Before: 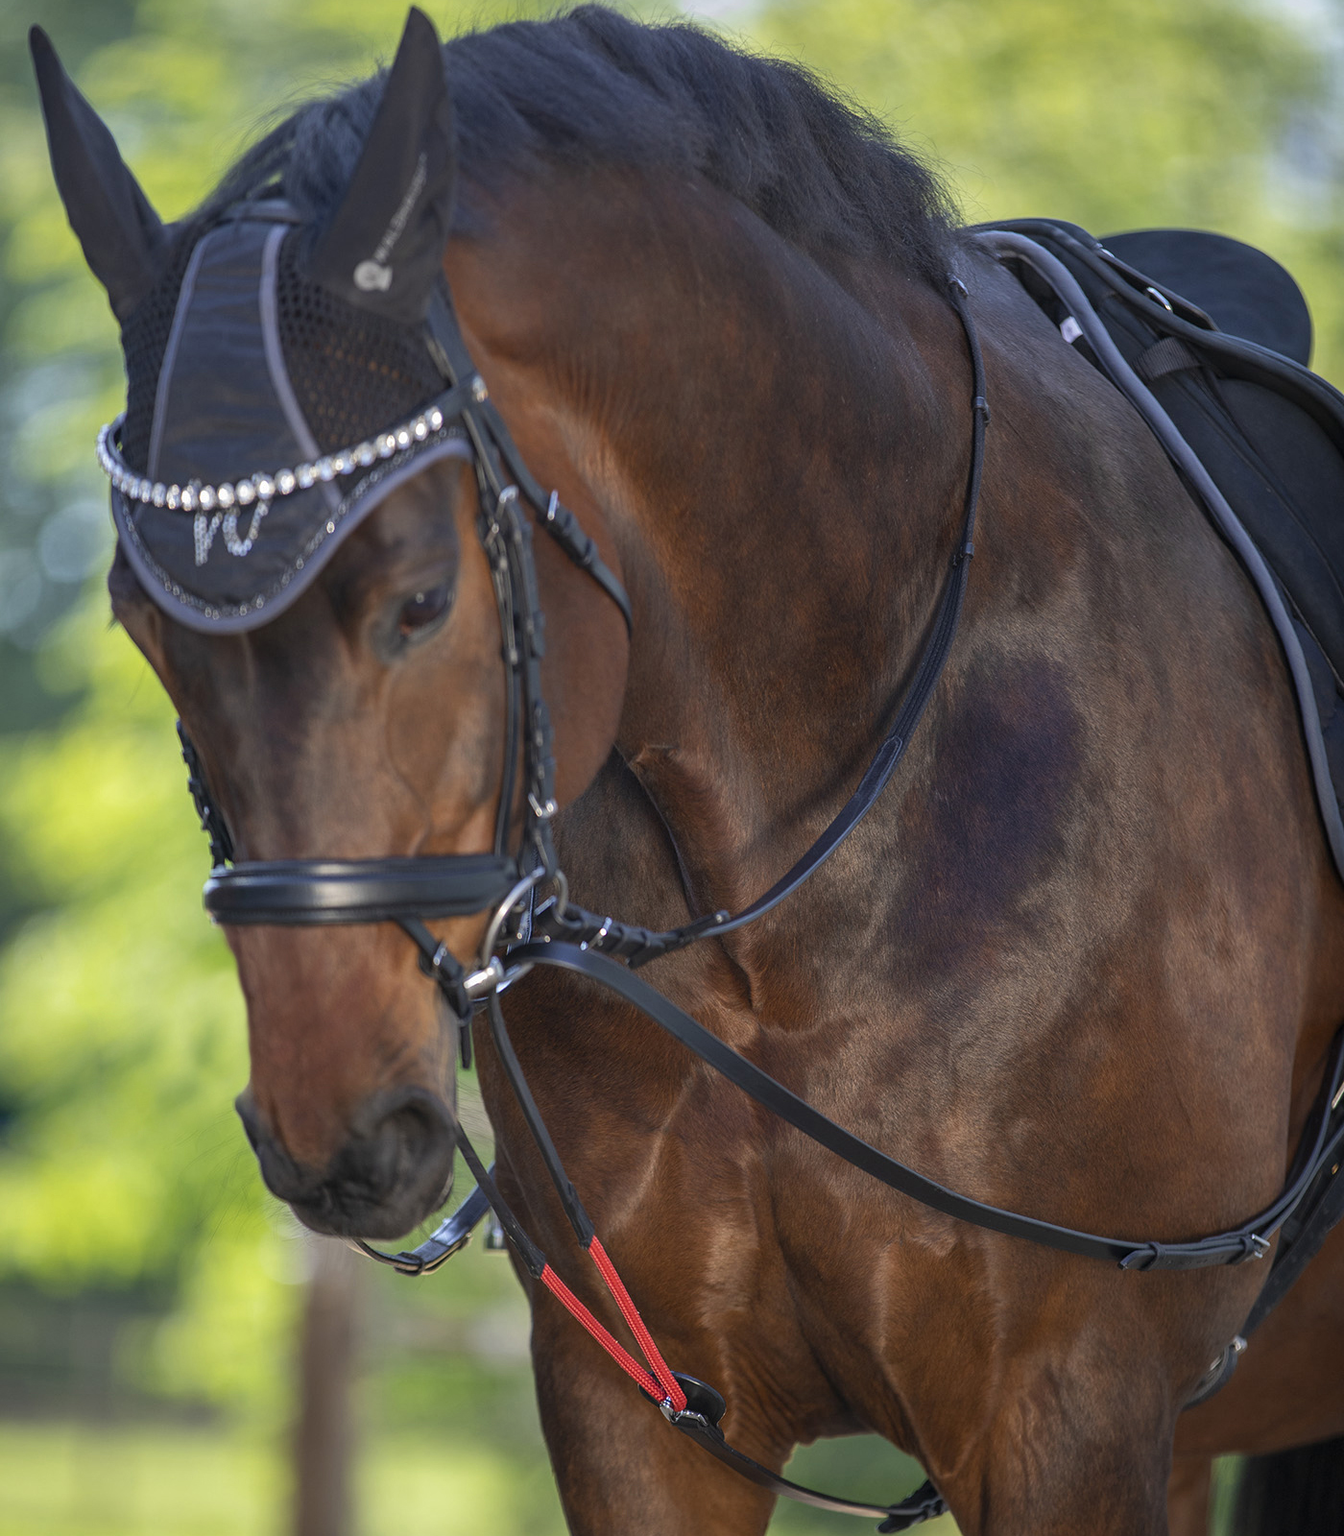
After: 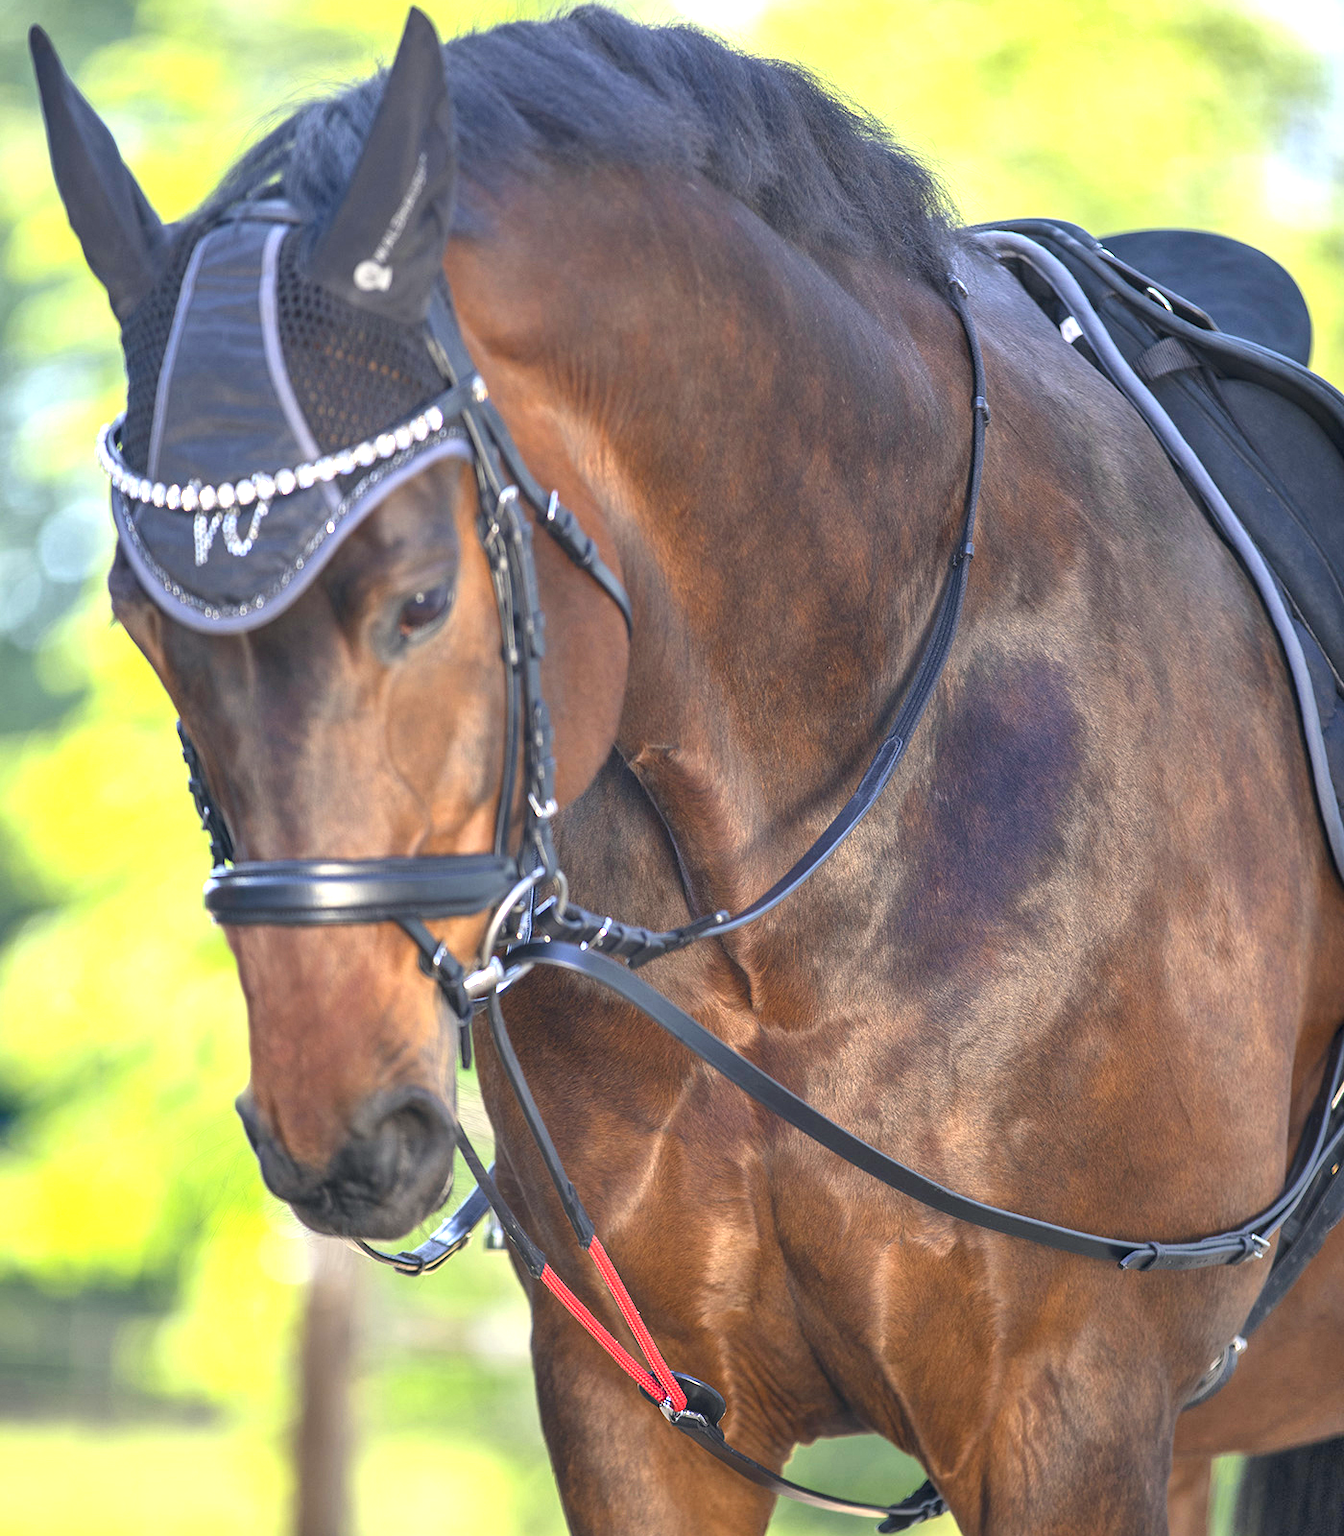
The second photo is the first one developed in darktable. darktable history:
exposure: black level correction 0, exposure 1.388 EV, compensate exposure bias true, compensate highlight preservation false
contrast brightness saturation: contrast 0.1, brightness 0.03, saturation 0.09
color correction: highlights a* 0.207, highlights b* 2.7, shadows a* -0.874, shadows b* -4.78
shadows and highlights: shadows 75, highlights -25, soften with gaussian
